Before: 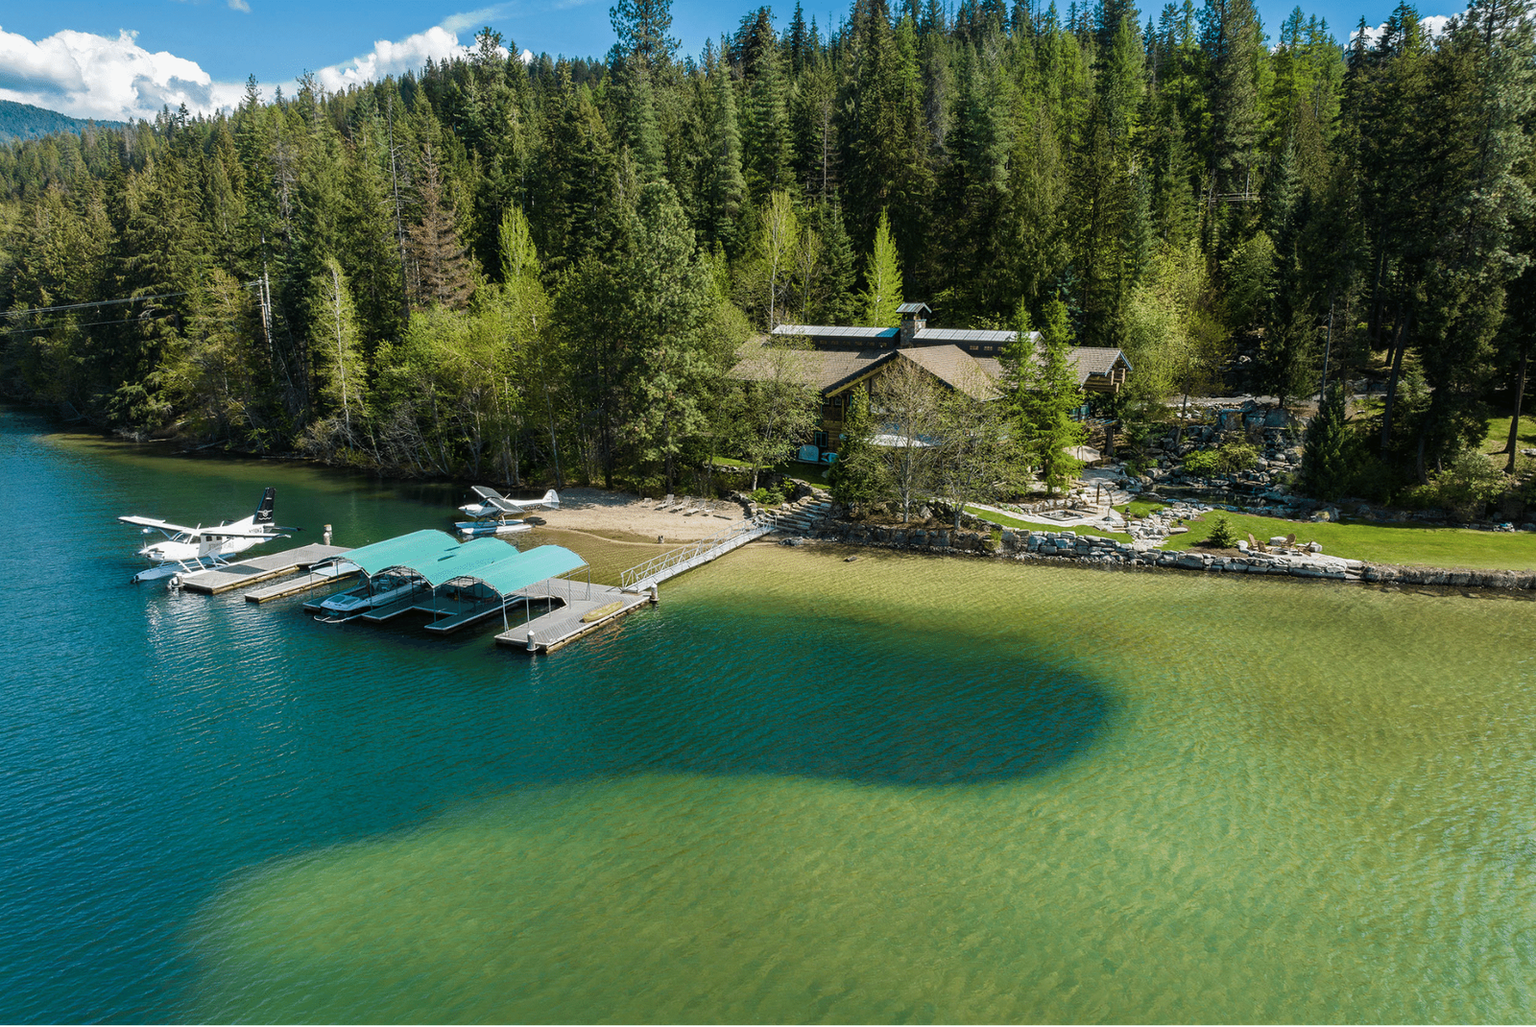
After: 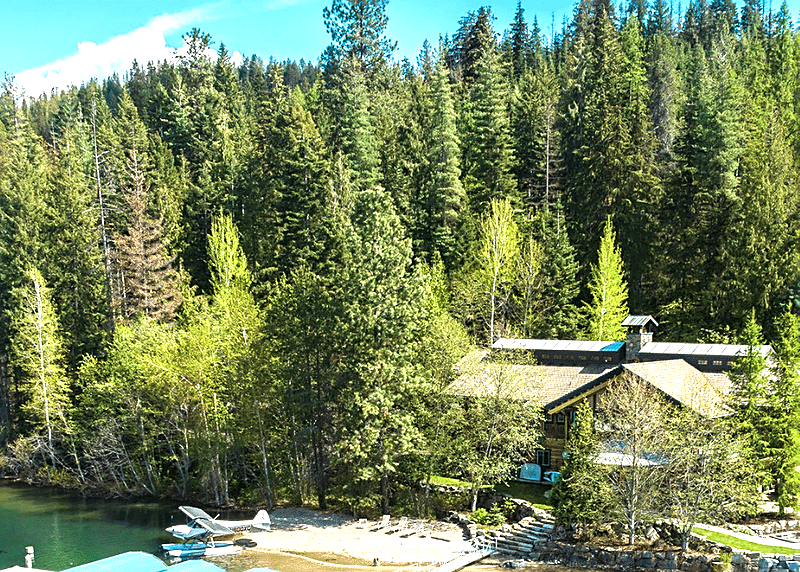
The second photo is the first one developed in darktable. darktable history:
exposure: black level correction 0, exposure 1.388 EV, compensate exposure bias true, compensate highlight preservation false
sharpen: on, module defaults
crop: left 19.556%, right 30.401%, bottom 46.458%
